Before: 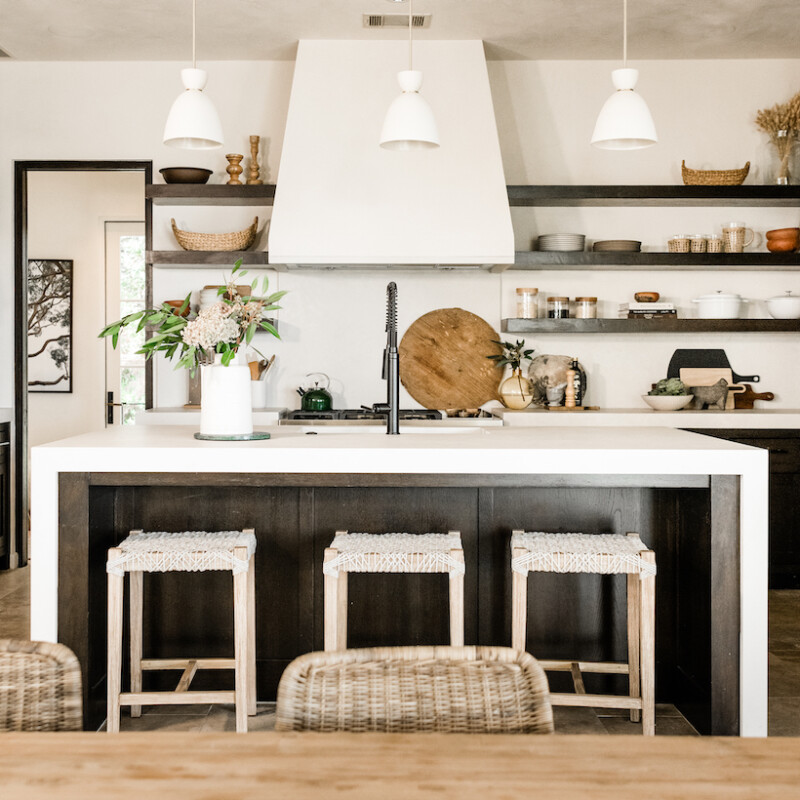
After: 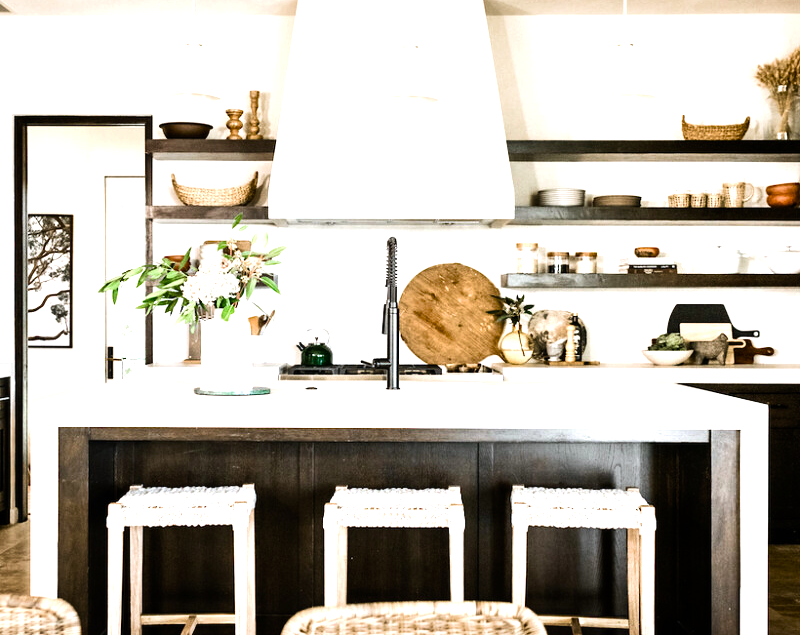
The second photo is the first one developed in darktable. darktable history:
crop and rotate: top 5.667%, bottom 14.937%
velvia: strength 36.57%
white balance: red 0.983, blue 1.036
tone equalizer: -8 EV -1.08 EV, -7 EV -1.01 EV, -6 EV -0.867 EV, -5 EV -0.578 EV, -3 EV 0.578 EV, -2 EV 0.867 EV, -1 EV 1.01 EV, +0 EV 1.08 EV, edges refinement/feathering 500, mask exposure compensation -1.57 EV, preserve details no
color balance rgb: perceptual saturation grading › global saturation 20%, perceptual saturation grading › highlights -25%, perceptual saturation grading › shadows 25%
